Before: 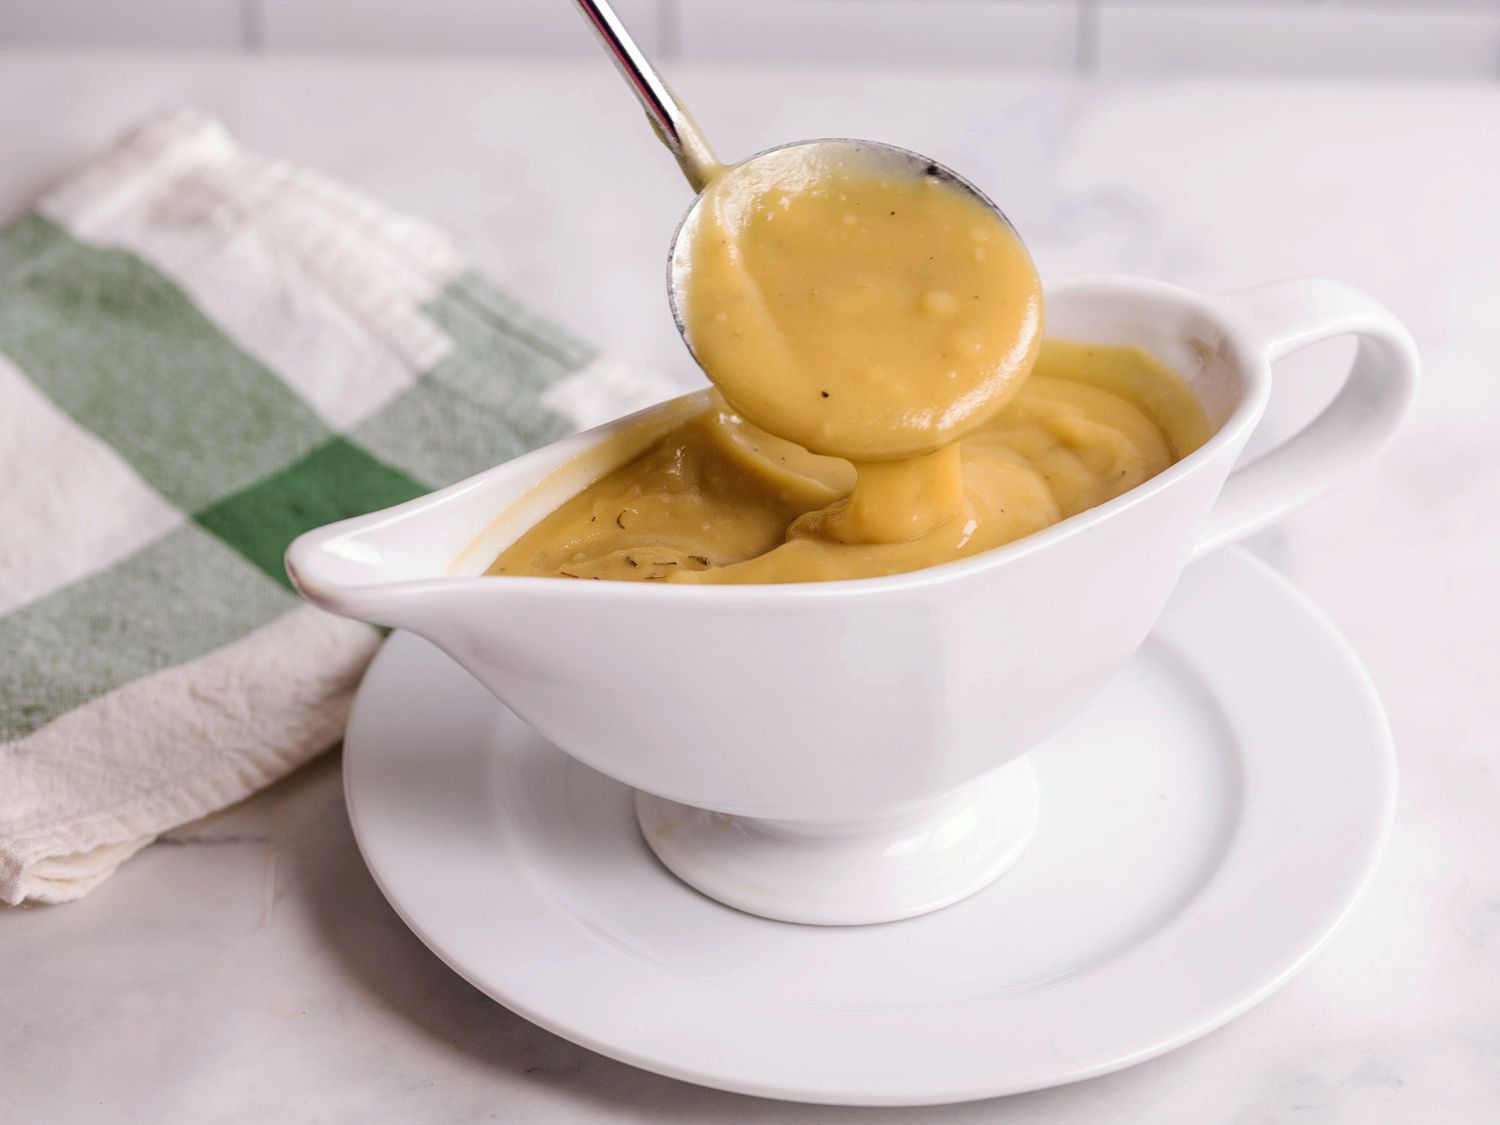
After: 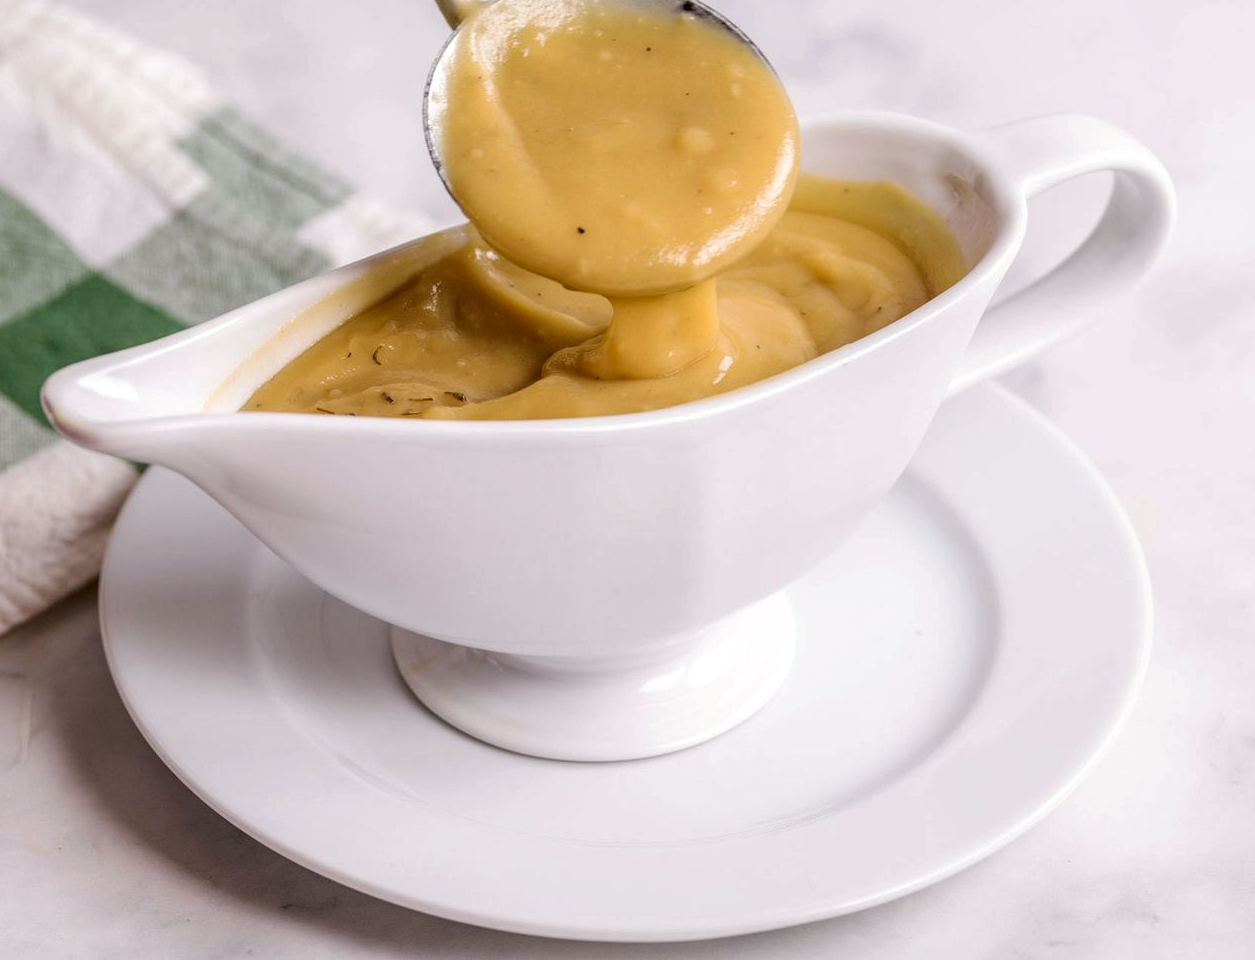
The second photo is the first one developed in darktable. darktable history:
crop: left 16.29%, top 14.581%
local contrast: on, module defaults
